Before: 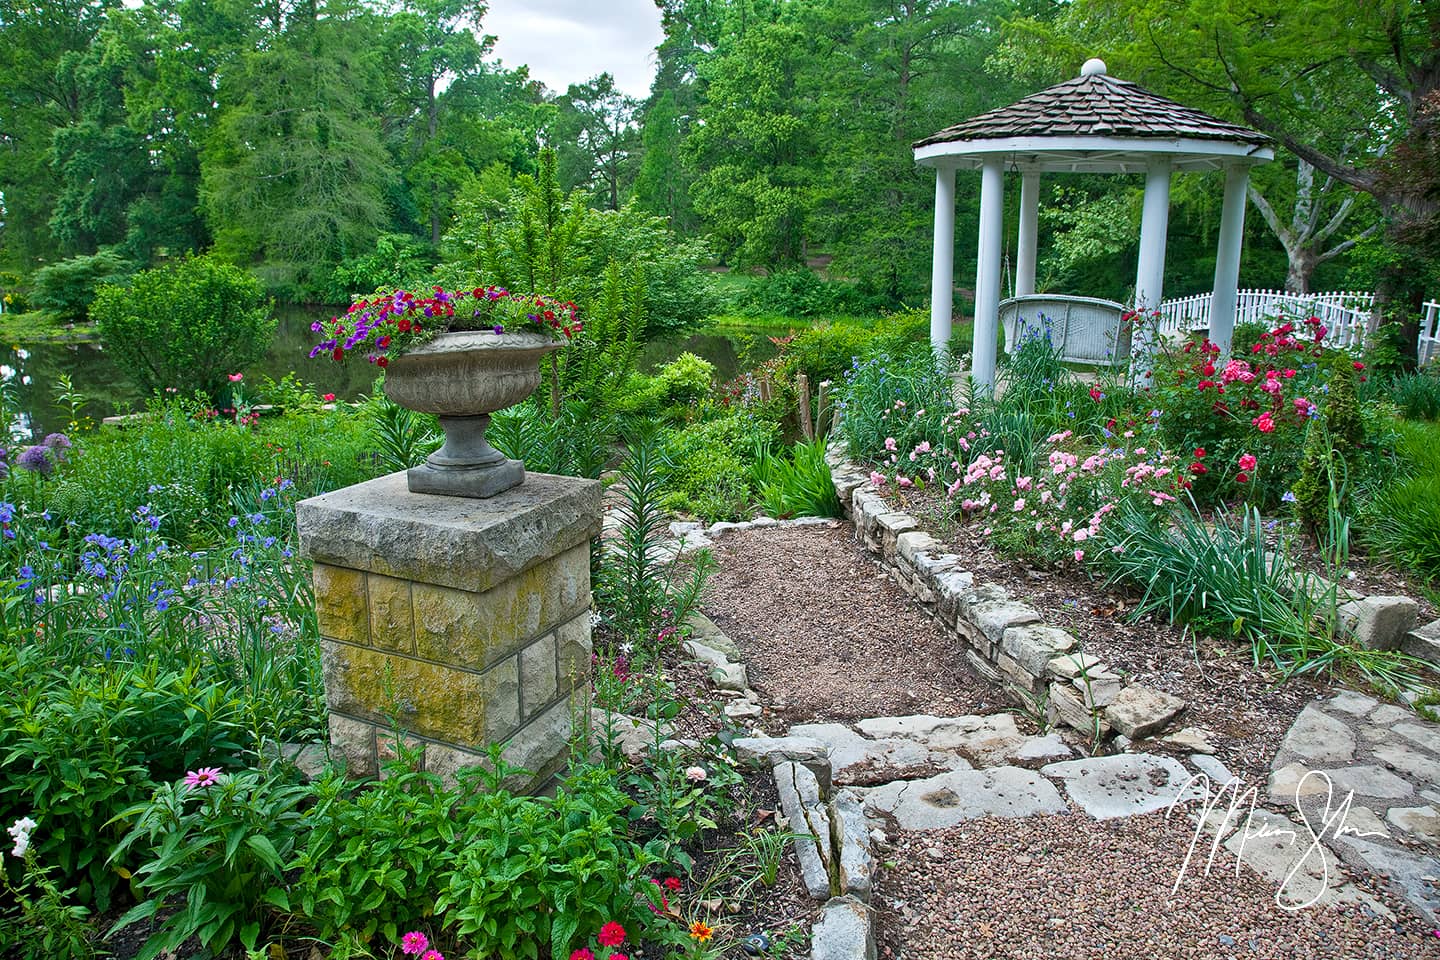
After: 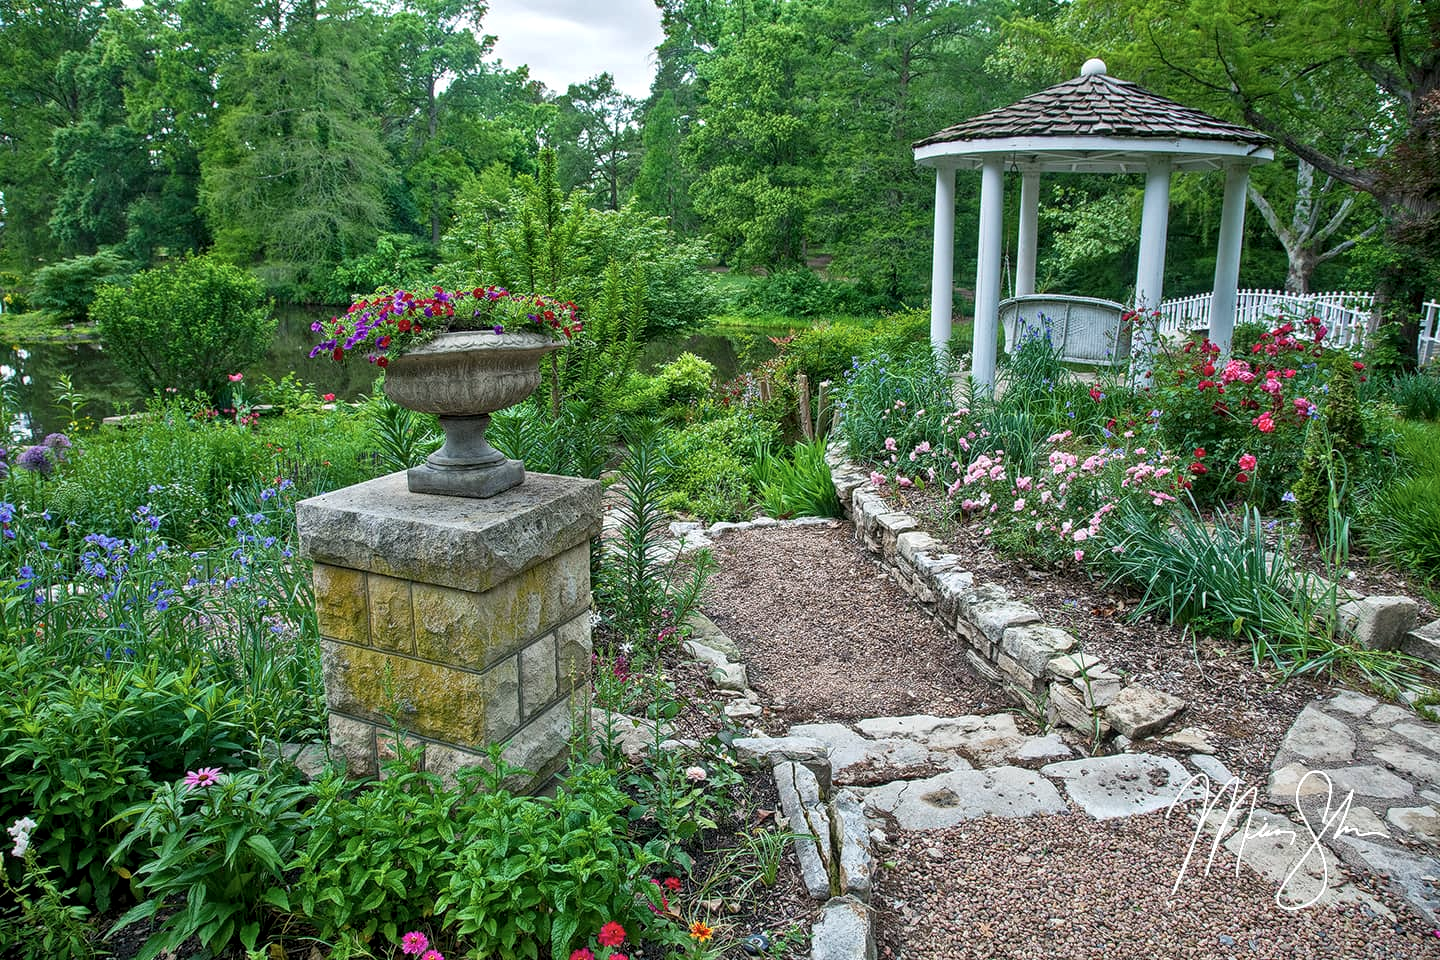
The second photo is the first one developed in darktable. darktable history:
local contrast: on, module defaults
contrast brightness saturation: saturation -0.1
